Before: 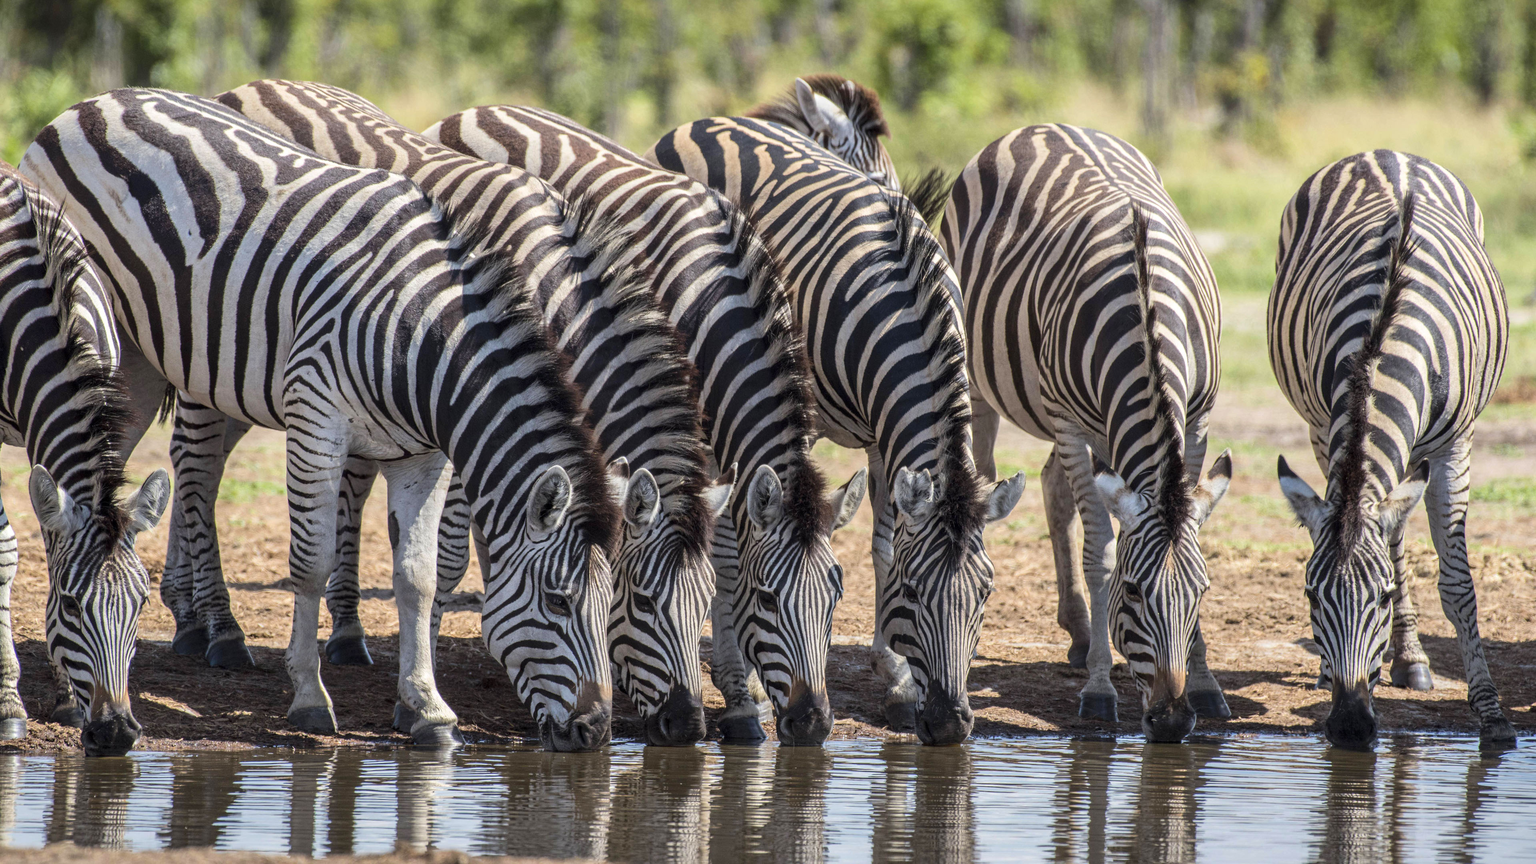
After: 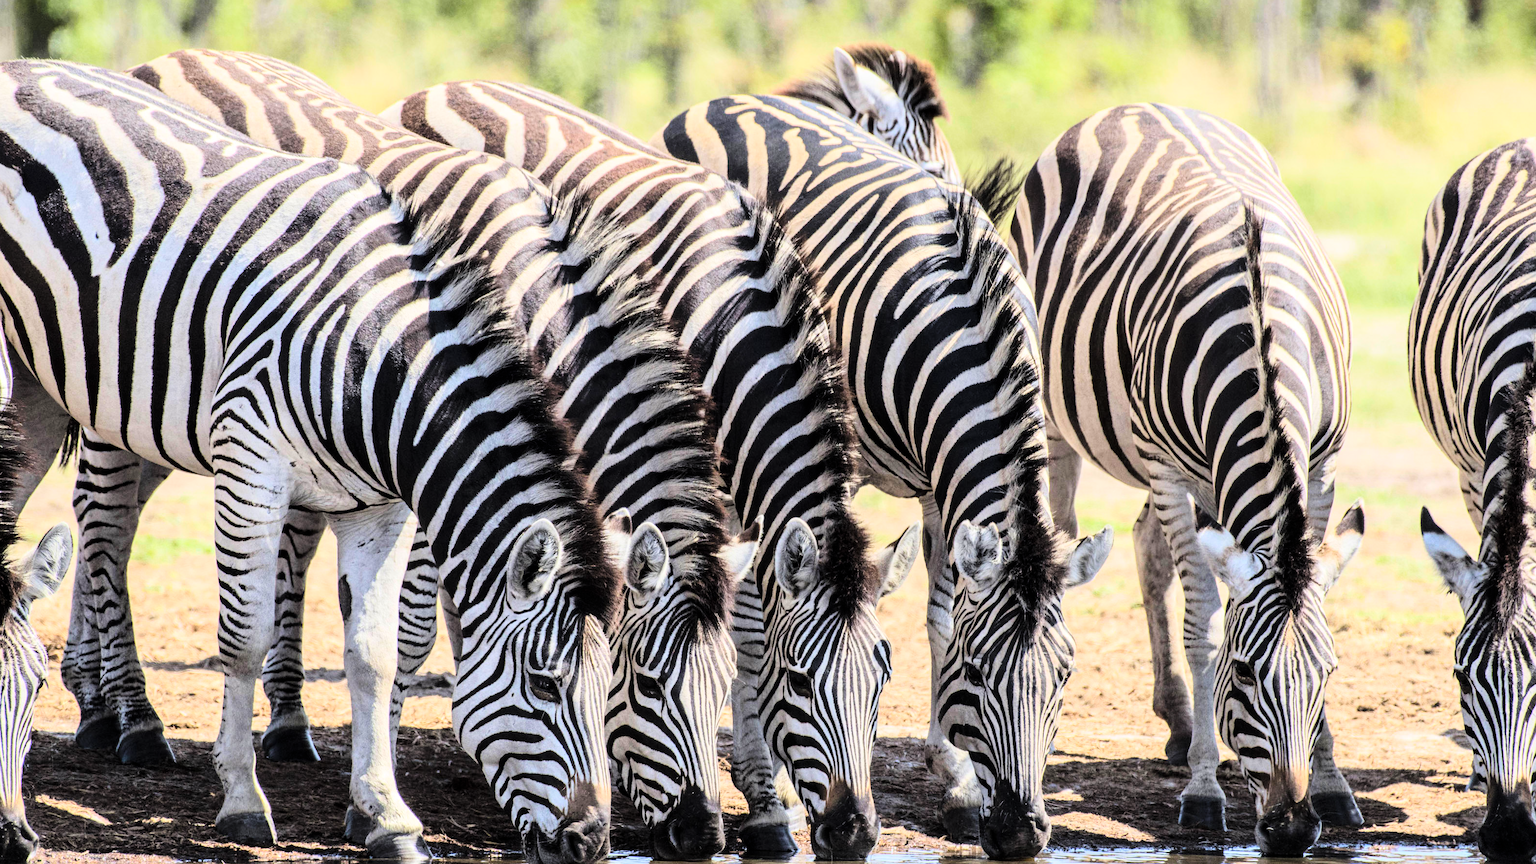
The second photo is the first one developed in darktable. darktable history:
crop and rotate: left 7.196%, top 4.574%, right 10.605%, bottom 13.178%
tone curve: curves: ch0 [(0, 0) (0.004, 0) (0.133, 0.071) (0.325, 0.456) (0.832, 0.957) (1, 1)], color space Lab, linked channels, preserve colors none
